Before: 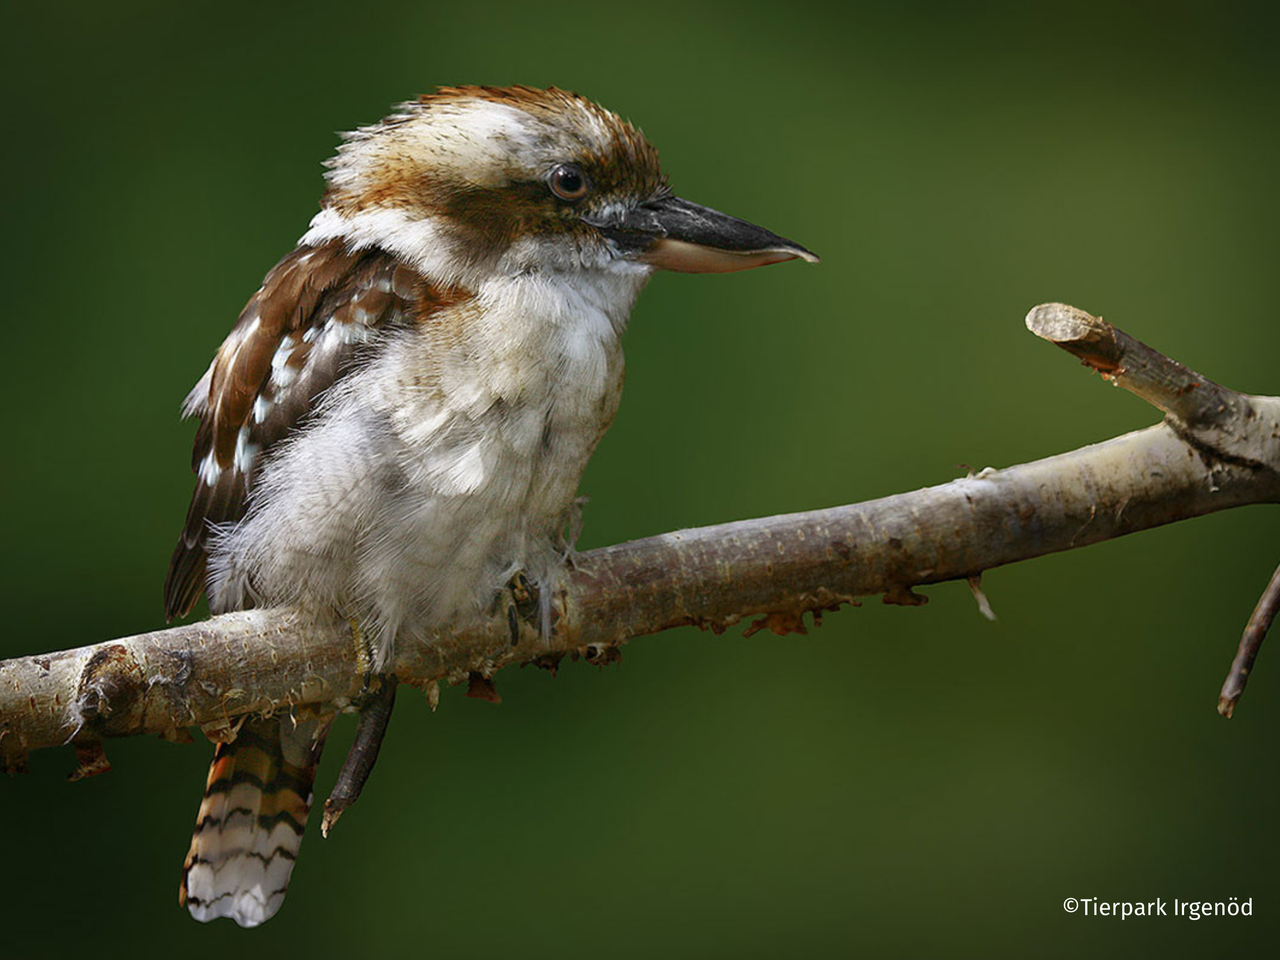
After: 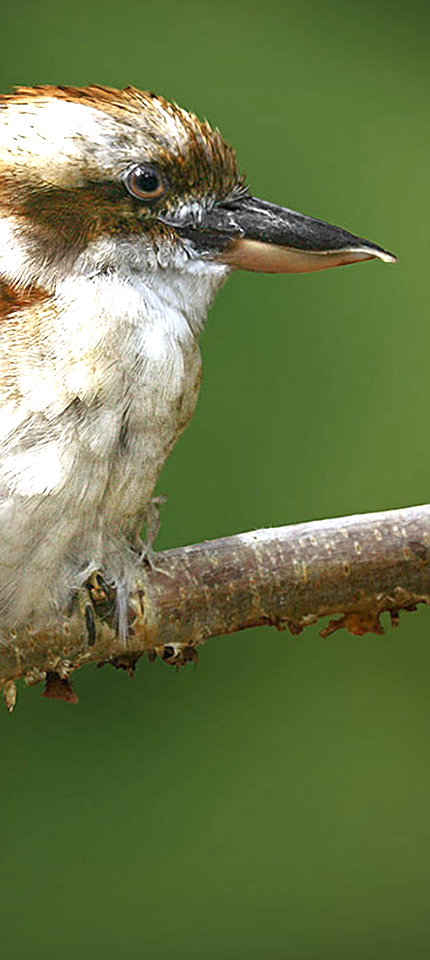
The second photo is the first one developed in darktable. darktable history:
crop: left 33.053%, right 33.339%
exposure: black level correction 0, exposure 1.2 EV, compensate highlight preservation false
sharpen: on, module defaults
